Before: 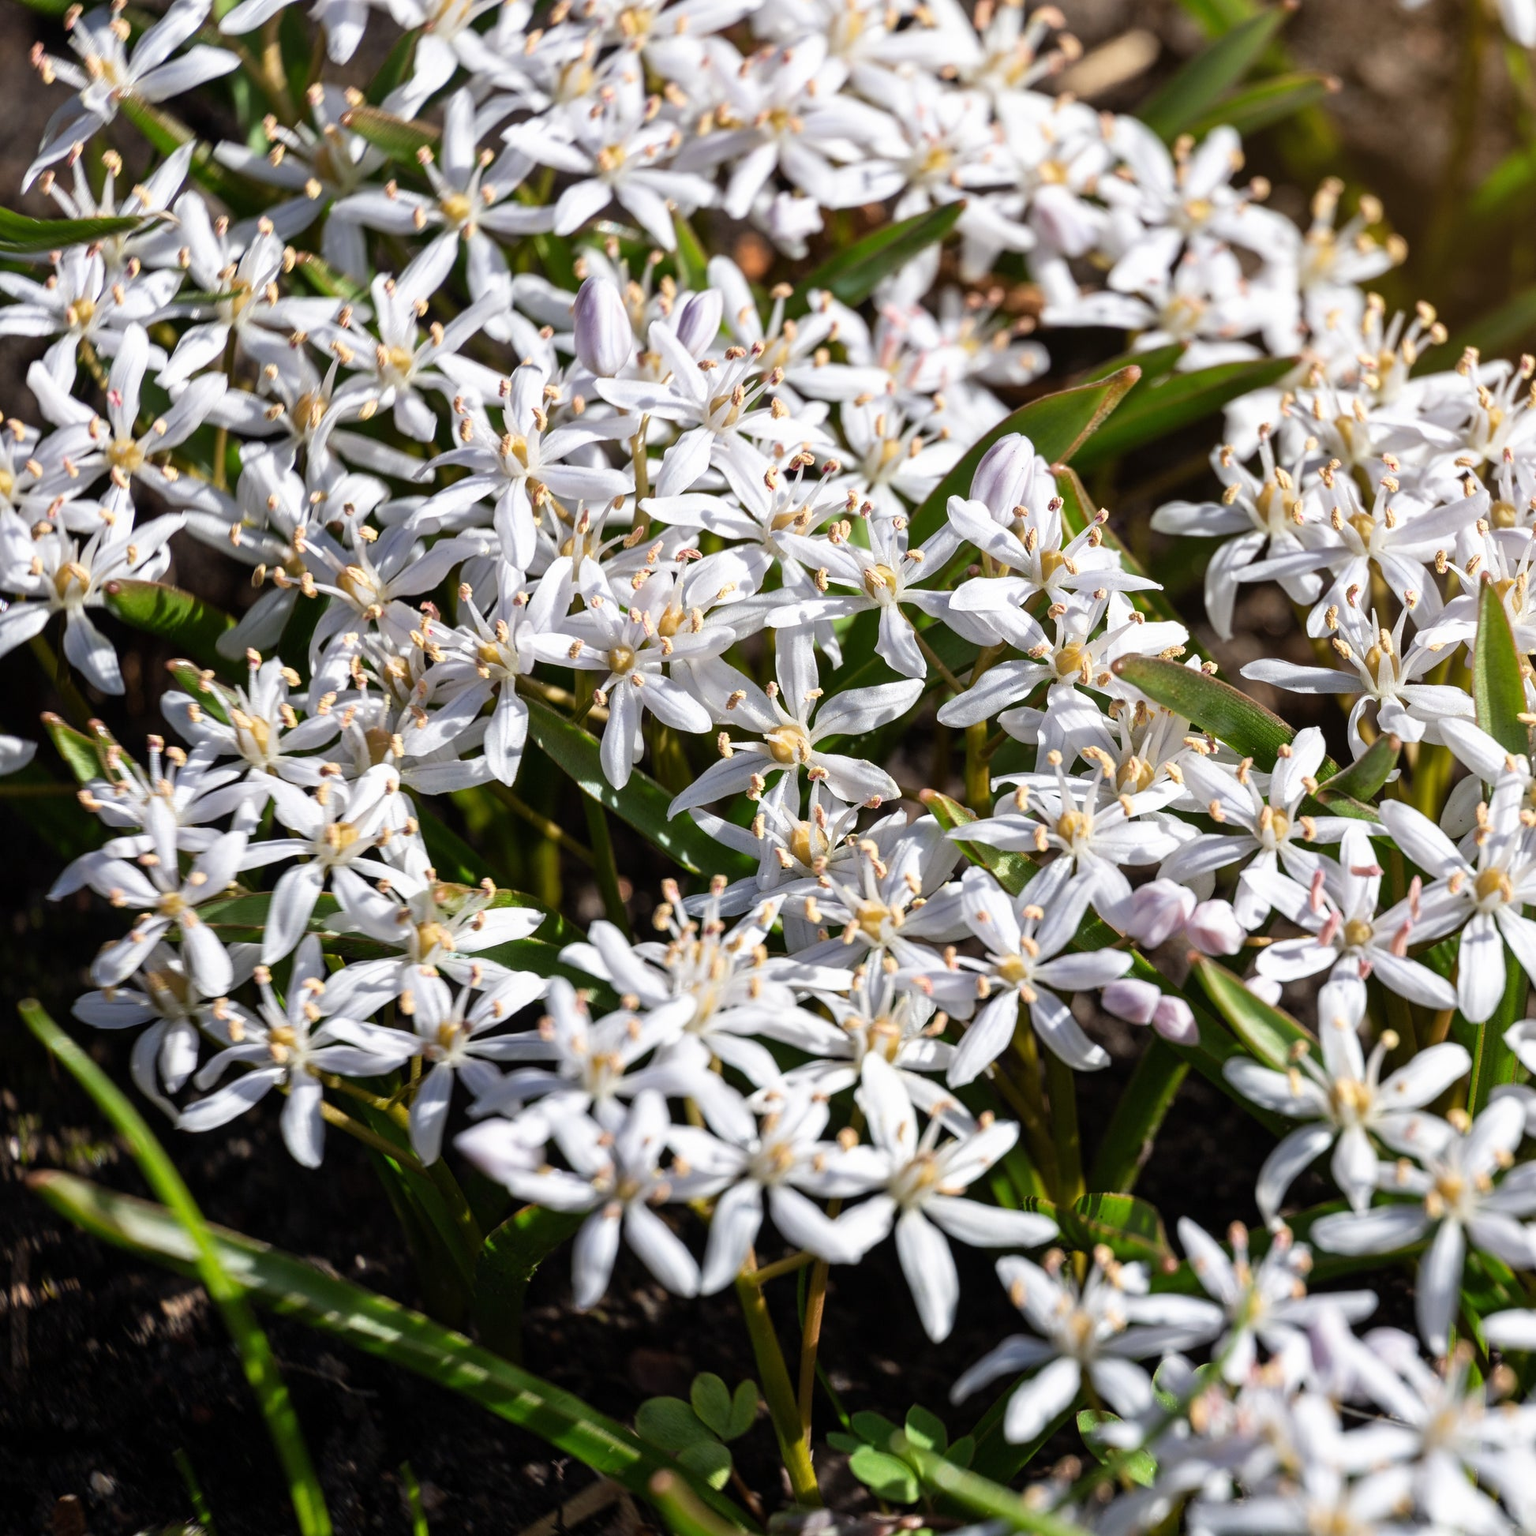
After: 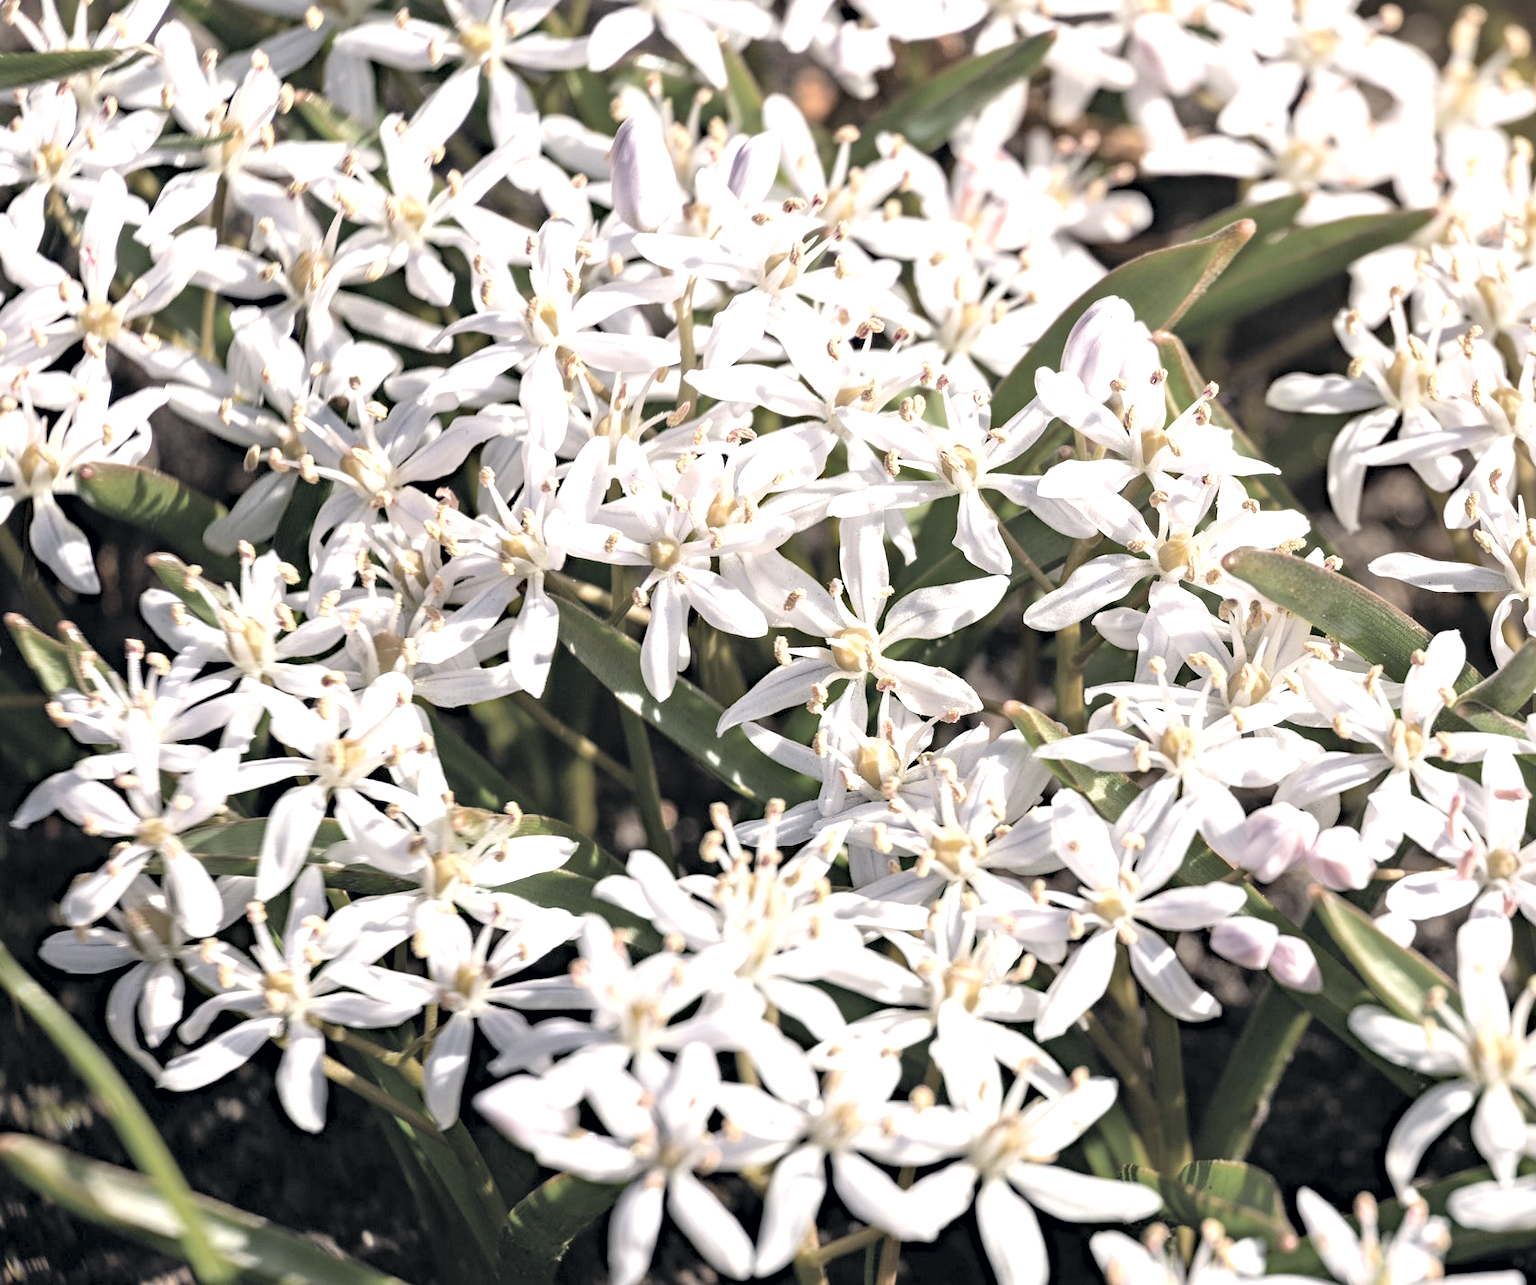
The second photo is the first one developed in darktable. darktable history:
crop and rotate: left 2.425%, top 11.305%, right 9.6%, bottom 15.08%
color correction: highlights a* 2.75, highlights b* 5, shadows a* -2.04, shadows b* -4.84, saturation 0.8
contrast brightness saturation: brightness 0.18, saturation -0.5
haze removal: compatibility mode true, adaptive false
color zones: curves: ch0 [(0, 0.48) (0.209, 0.398) (0.305, 0.332) (0.429, 0.493) (0.571, 0.5) (0.714, 0.5) (0.857, 0.5) (1, 0.48)]; ch1 [(0, 0.633) (0.143, 0.586) (0.286, 0.489) (0.429, 0.448) (0.571, 0.31) (0.714, 0.335) (0.857, 0.492) (1, 0.633)]; ch2 [(0, 0.448) (0.143, 0.498) (0.286, 0.5) (0.429, 0.5) (0.571, 0.5) (0.714, 0.5) (0.857, 0.5) (1, 0.448)]
exposure: exposure 1 EV, compensate highlight preservation false
